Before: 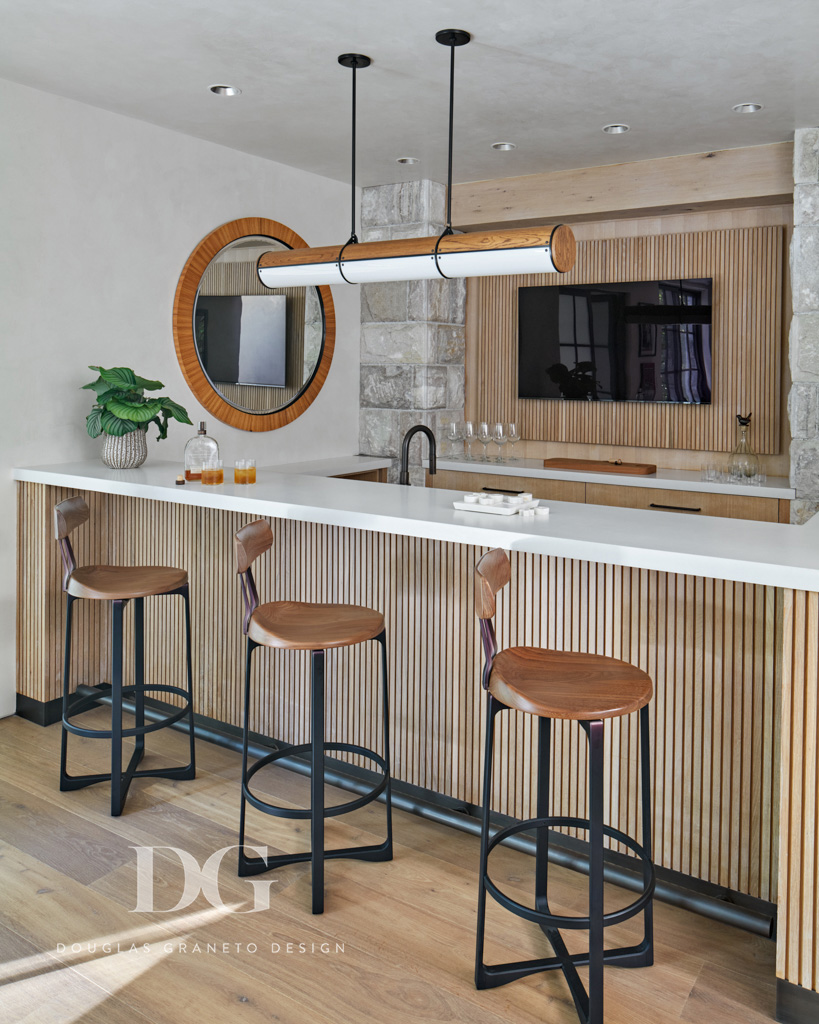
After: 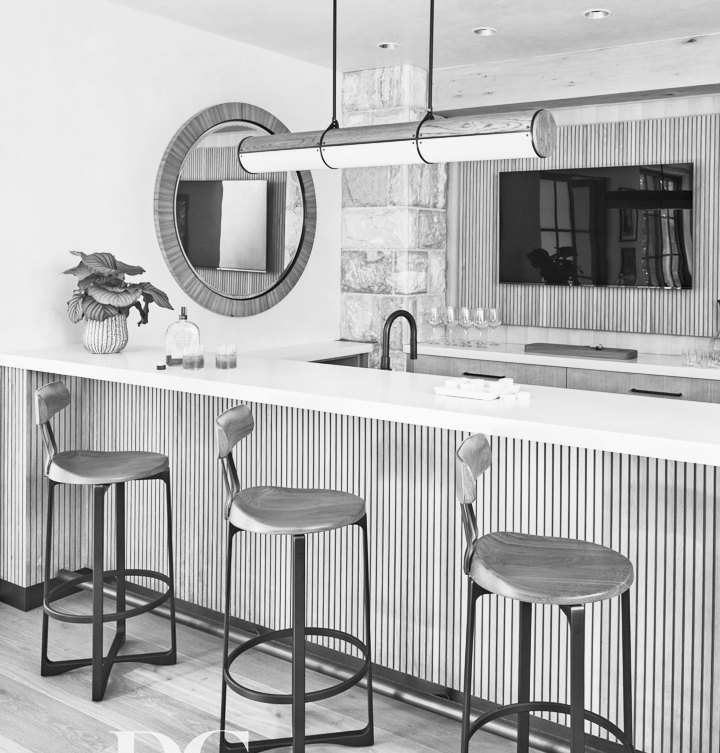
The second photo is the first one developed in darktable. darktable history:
crop and rotate: left 2.425%, top 11.305%, right 9.6%, bottom 15.08%
contrast brightness saturation: contrast 0.39, brightness 0.53
monochrome: a -11.7, b 1.62, size 0.5, highlights 0.38
